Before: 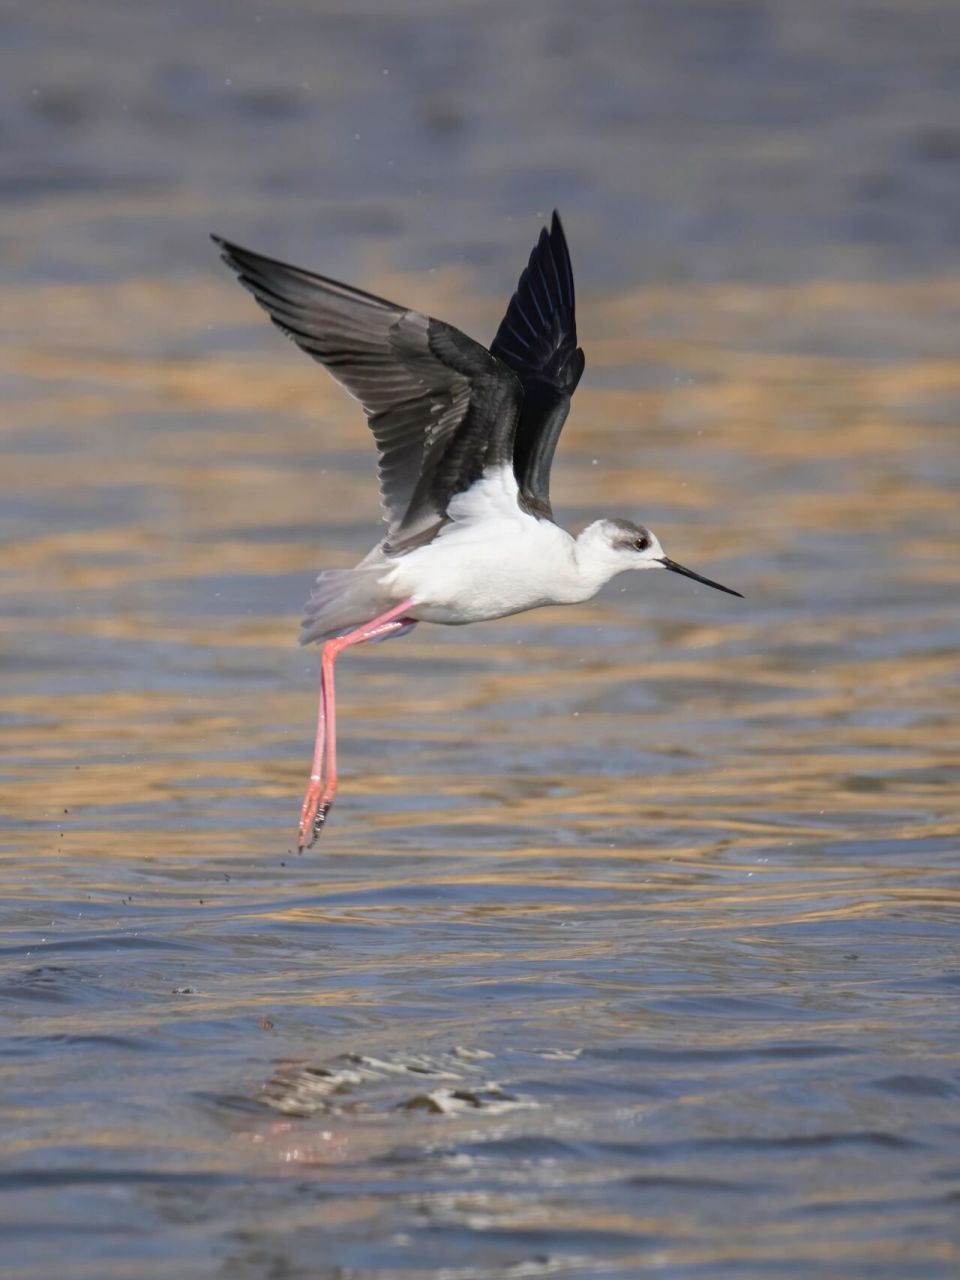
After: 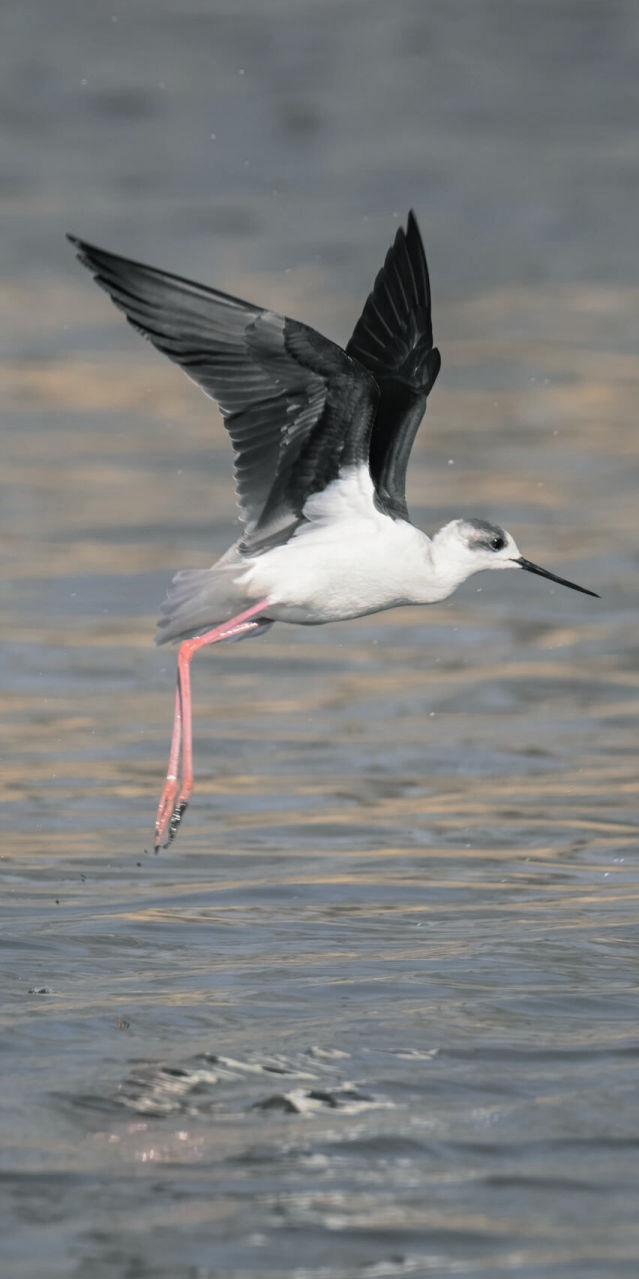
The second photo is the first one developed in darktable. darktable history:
crop and rotate: left 15.055%, right 18.278%
split-toning: shadows › hue 190.8°, shadows › saturation 0.05, highlights › hue 54°, highlights › saturation 0.05, compress 0%
